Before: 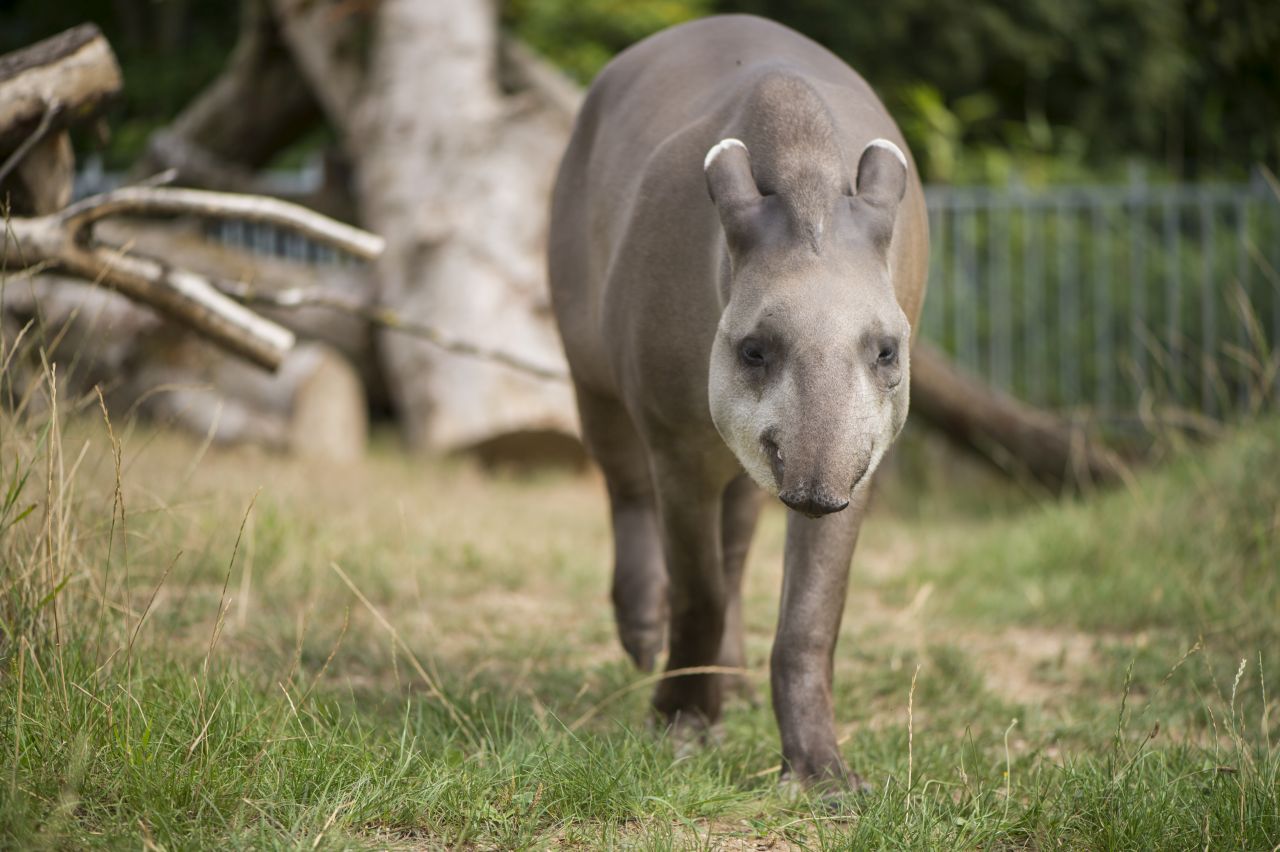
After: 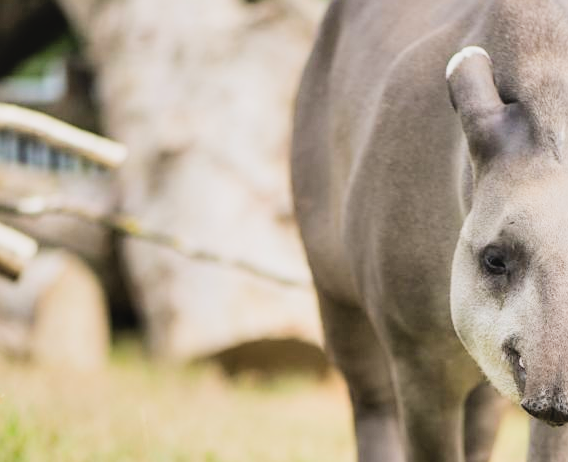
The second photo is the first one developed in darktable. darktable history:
contrast brightness saturation: contrast 0.041, saturation 0.152
filmic rgb: black relative exposure -5.1 EV, white relative exposure 4 EV, hardness 2.88, contrast 1.194, highlights saturation mix -29.12%
tone curve: curves: ch0 [(0, 0.047) (0.199, 0.263) (0.47, 0.555) (0.805, 0.839) (1, 0.962)], color space Lab, independent channels, preserve colors none
sharpen: amount 0.217
crop: left 20.167%, top 10.915%, right 35.44%, bottom 34.764%
shadows and highlights: low approximation 0.01, soften with gaussian
exposure: black level correction 0, exposure 0.951 EV, compensate exposure bias true, compensate highlight preservation false
